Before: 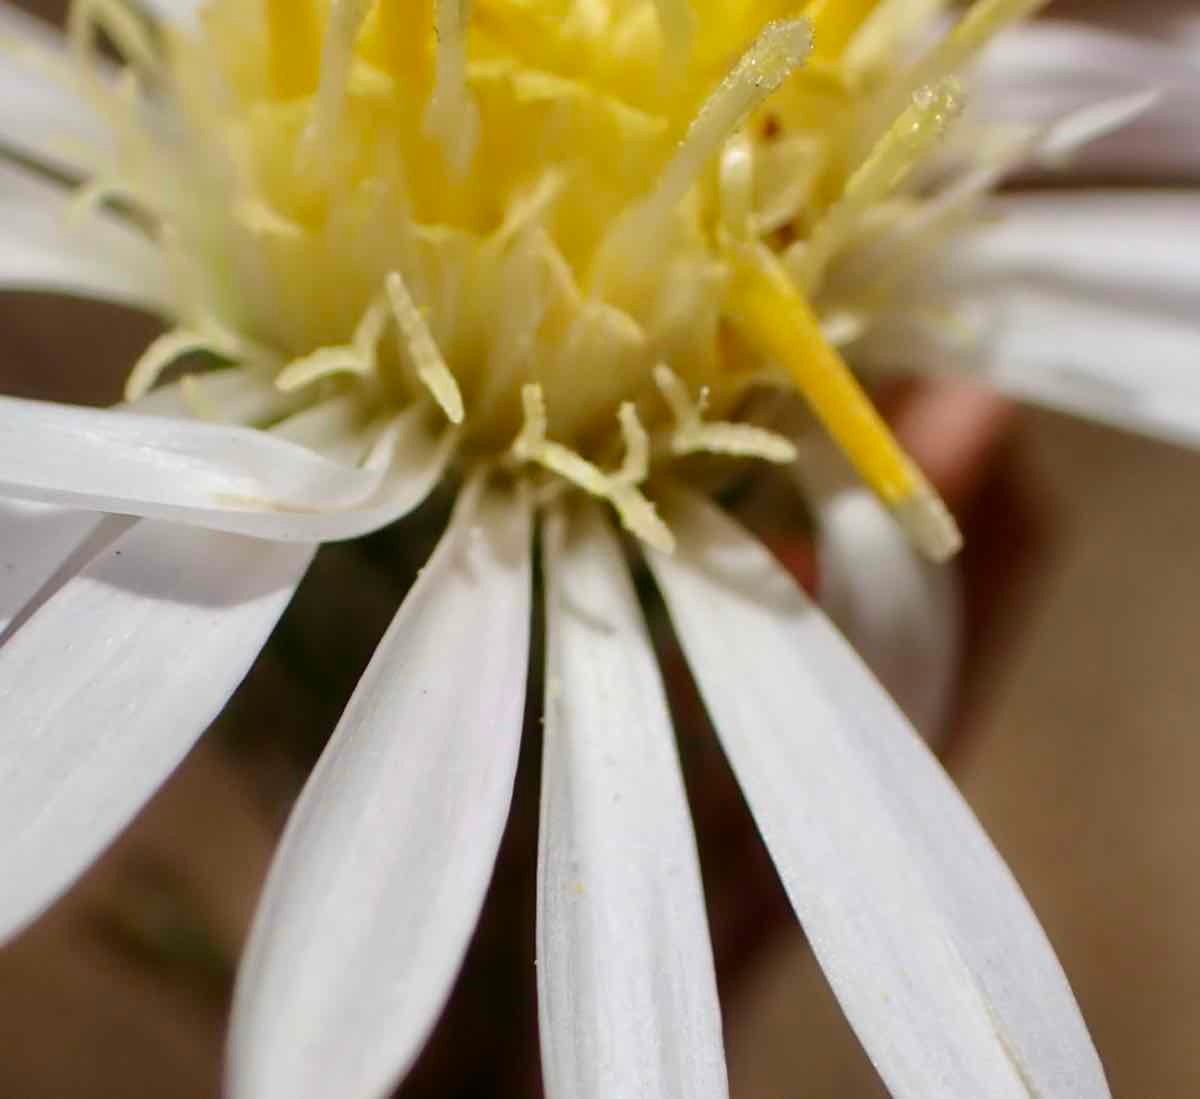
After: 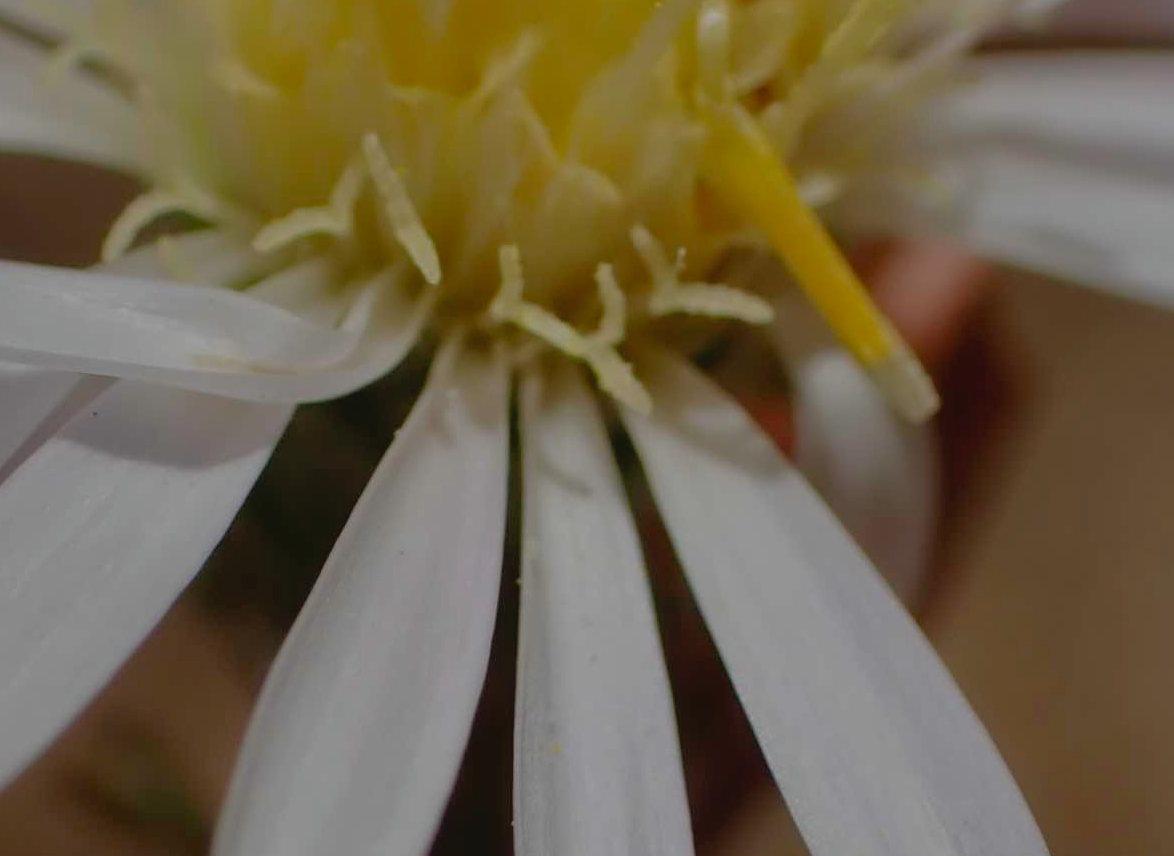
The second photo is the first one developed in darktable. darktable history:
exposure: black level correction 0, exposure -0.737 EV, compensate highlight preservation false
crop and rotate: left 1.961%, top 12.702%, right 0.165%, bottom 9.403%
tone curve: curves: ch0 [(0, 0) (0.003, 0.051) (0.011, 0.054) (0.025, 0.056) (0.044, 0.07) (0.069, 0.092) (0.1, 0.119) (0.136, 0.149) (0.177, 0.189) (0.224, 0.231) (0.277, 0.278) (0.335, 0.329) (0.399, 0.386) (0.468, 0.454) (0.543, 0.524) (0.623, 0.603) (0.709, 0.687) (0.801, 0.776) (0.898, 0.878) (1, 1)], color space Lab, independent channels
tone equalizer: -8 EV 0.233 EV, -7 EV 0.413 EV, -6 EV 0.385 EV, -5 EV 0.241 EV, -3 EV -0.269 EV, -2 EV -0.438 EV, -1 EV -0.398 EV, +0 EV -0.235 EV, edges refinement/feathering 500, mask exposure compensation -1.57 EV, preserve details no
